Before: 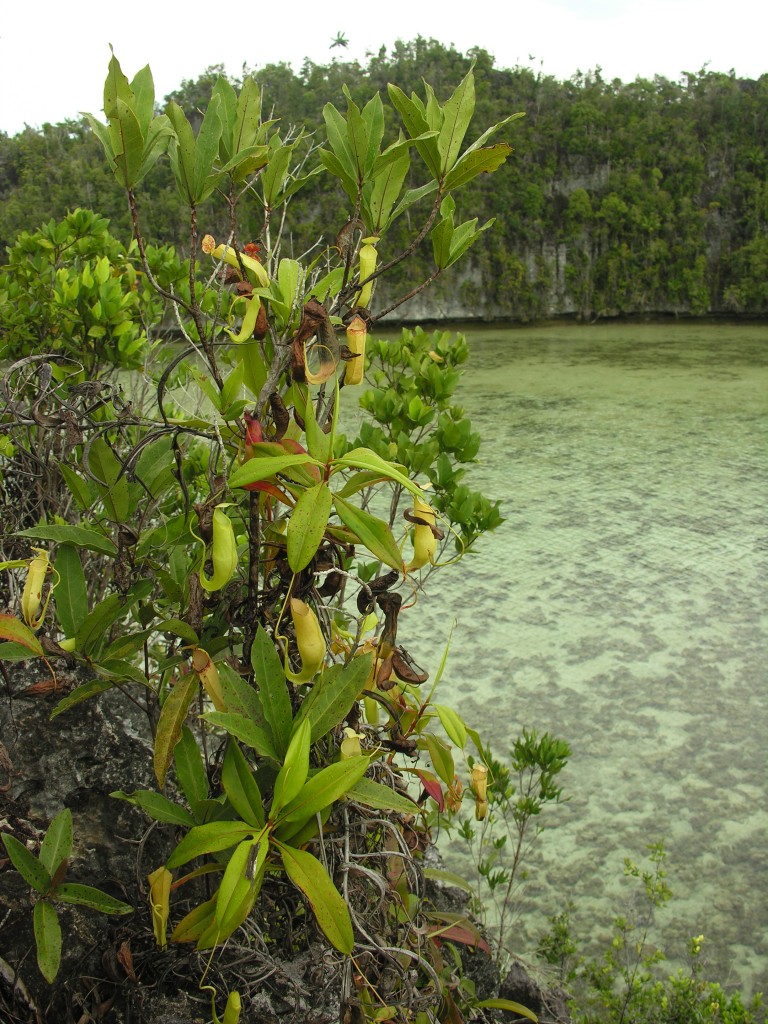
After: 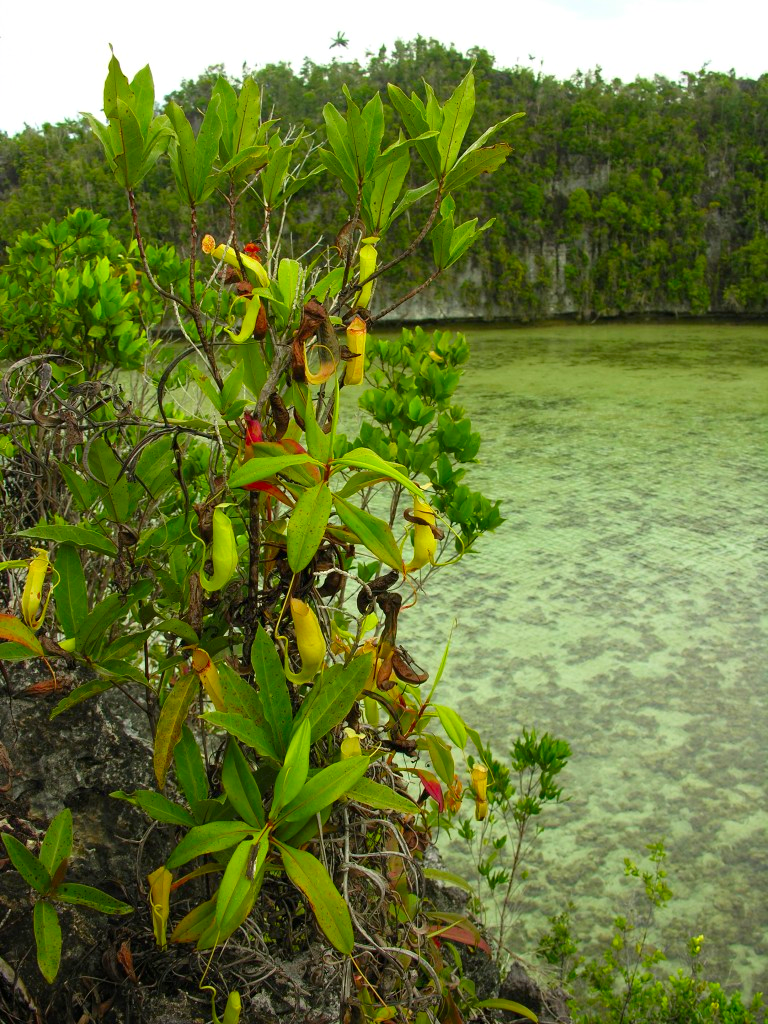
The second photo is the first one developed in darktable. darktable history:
contrast equalizer: octaves 7, y [[0.515 ×6], [0.507 ×6], [0.425 ×6], [0 ×6], [0 ×6]]
contrast brightness saturation: saturation 0.5
